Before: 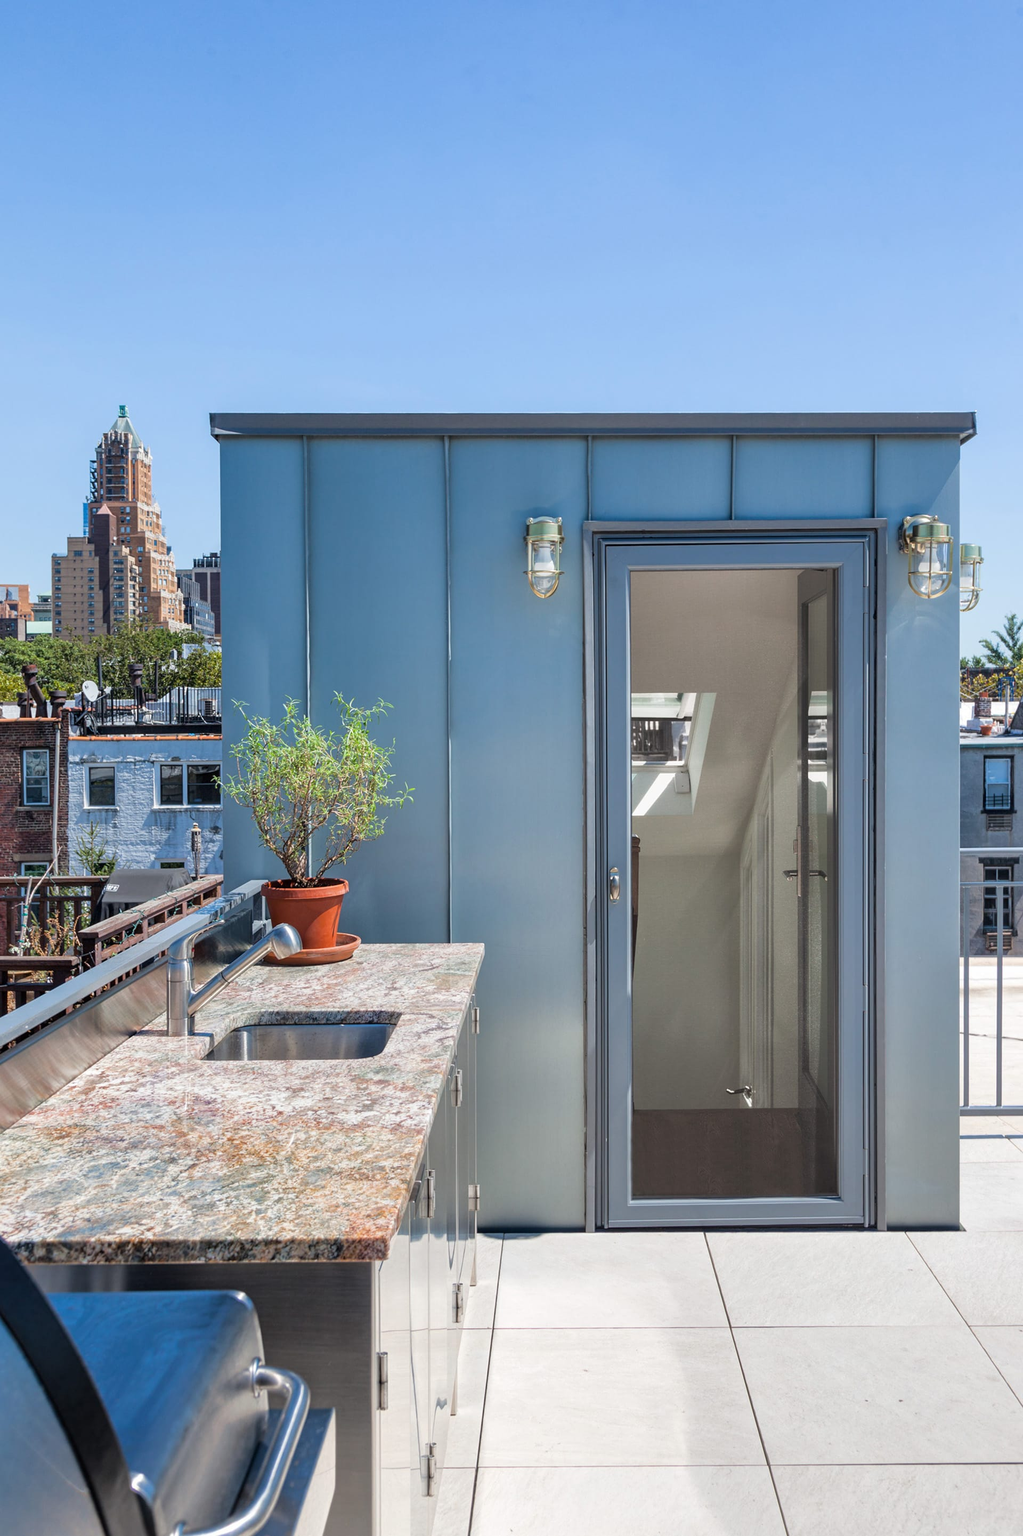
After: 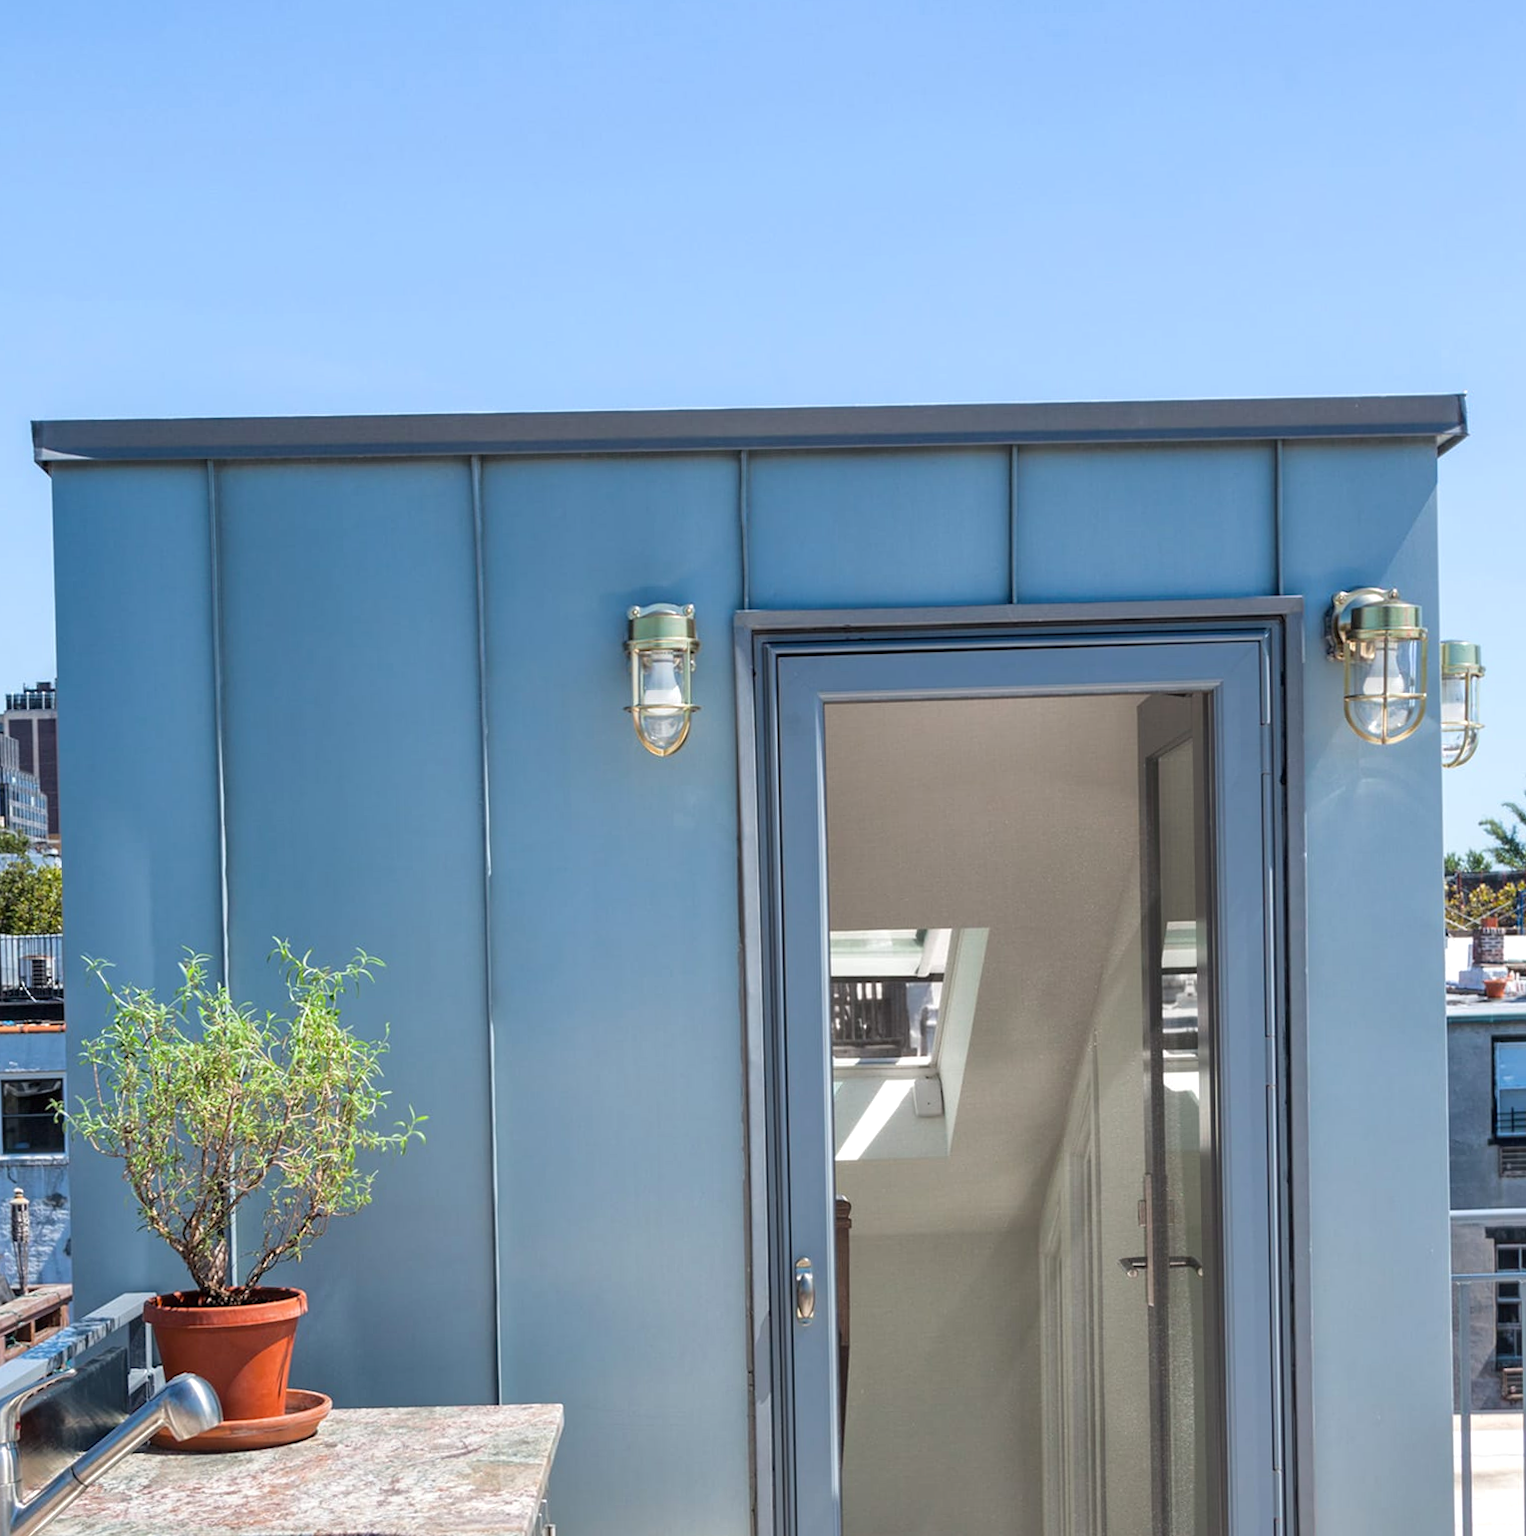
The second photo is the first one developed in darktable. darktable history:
crop: left 18.38%, top 11.092%, right 2.134%, bottom 33.217%
levels: levels [0, 0.476, 0.951]
rotate and perspective: rotation -1°, crop left 0.011, crop right 0.989, crop top 0.025, crop bottom 0.975
